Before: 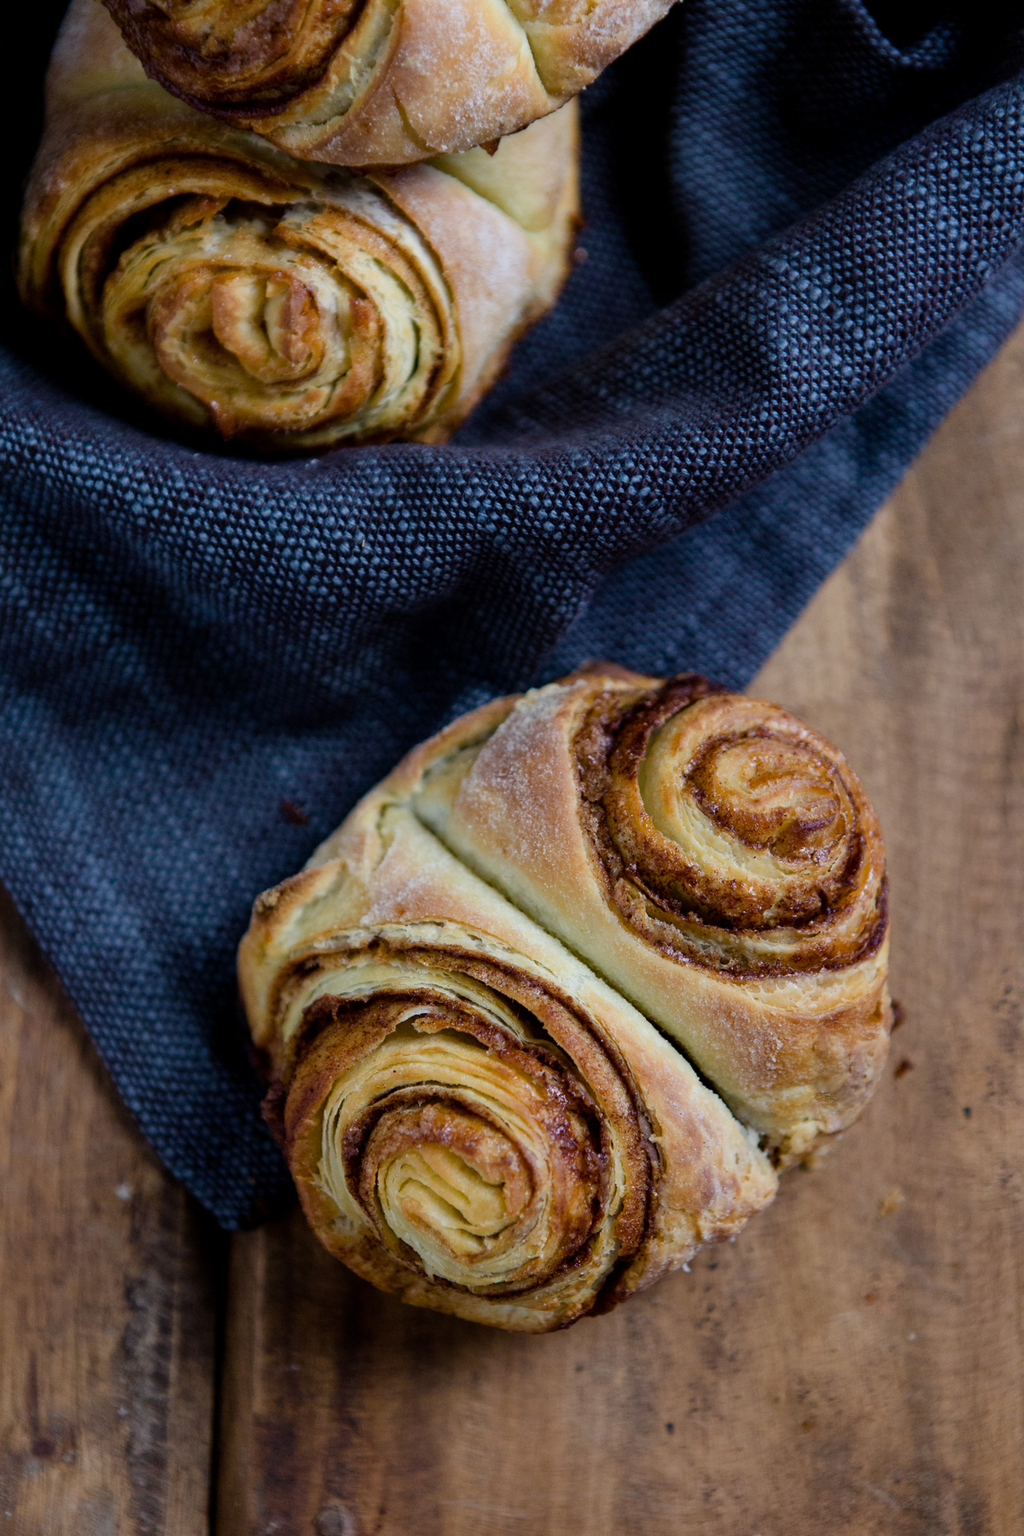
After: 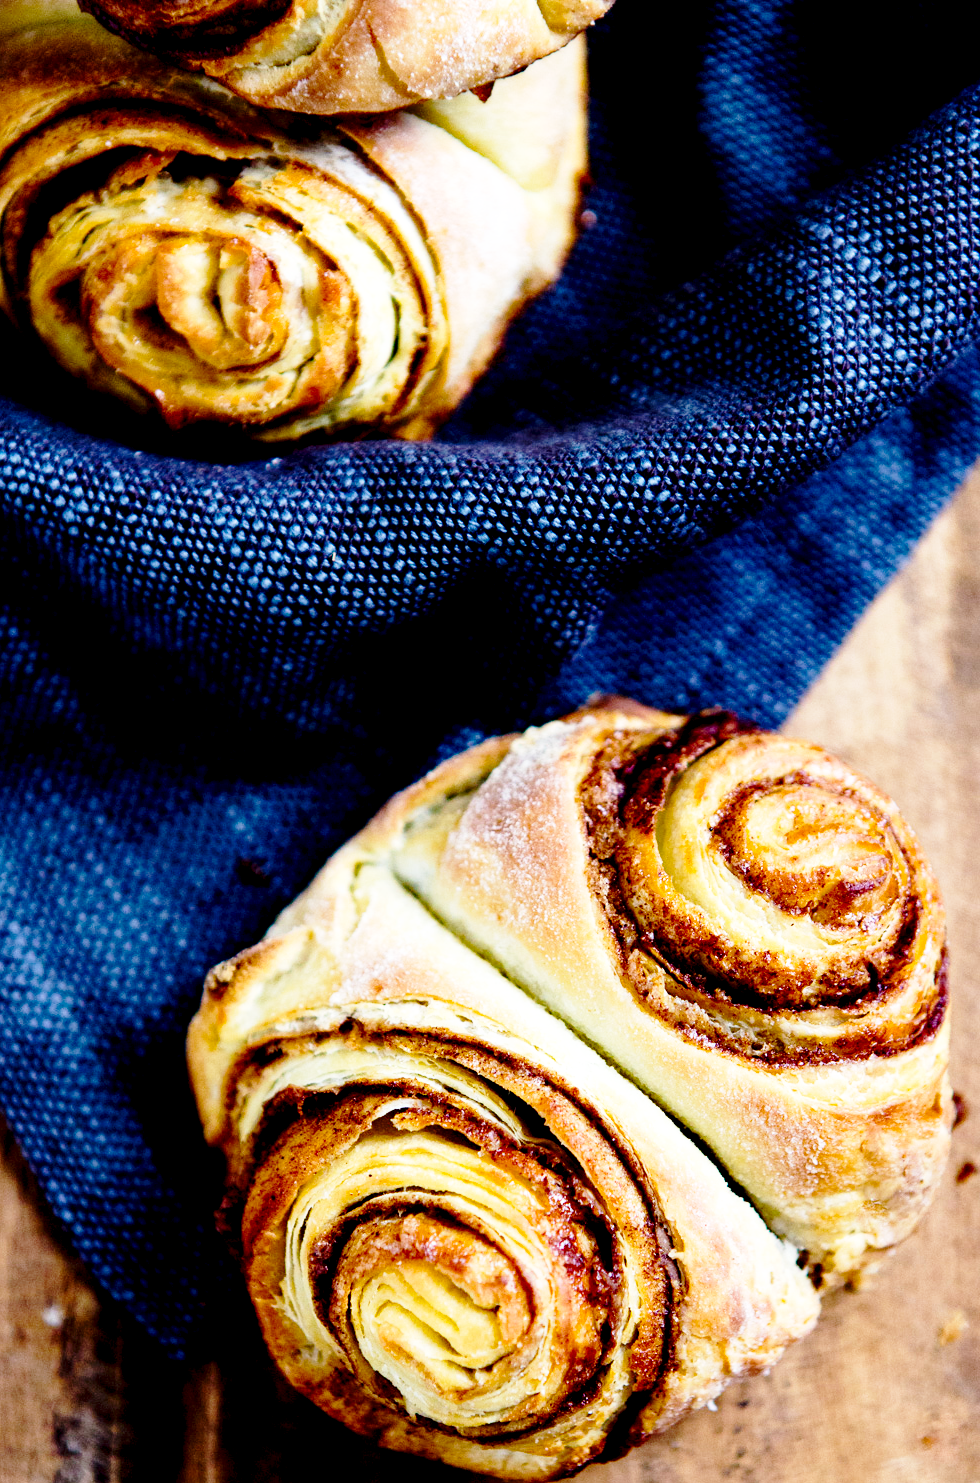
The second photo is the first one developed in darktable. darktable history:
exposure: black level correction 0.012, exposure 0.704 EV, compensate exposure bias true, compensate highlight preservation false
crop and rotate: left 7.685%, top 4.447%, right 10.583%, bottom 13.109%
base curve: curves: ch0 [(0, 0) (0.028, 0.03) (0.105, 0.232) (0.387, 0.748) (0.754, 0.968) (1, 1)], preserve colors none
contrast brightness saturation: contrast 0.027, brightness -0.034
